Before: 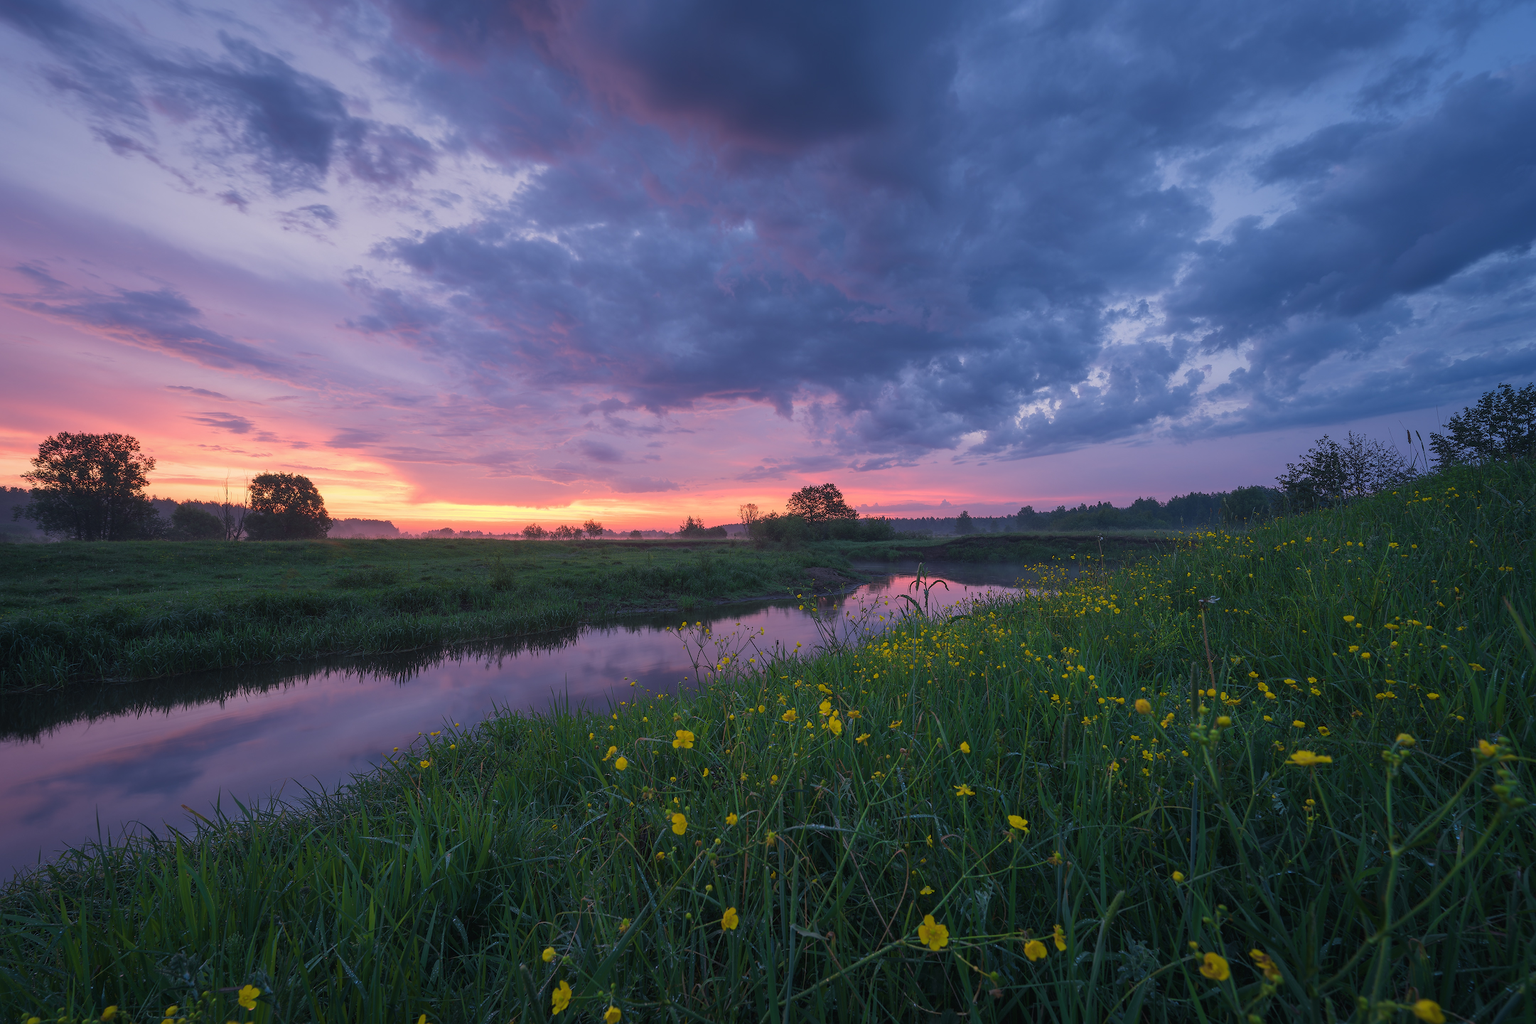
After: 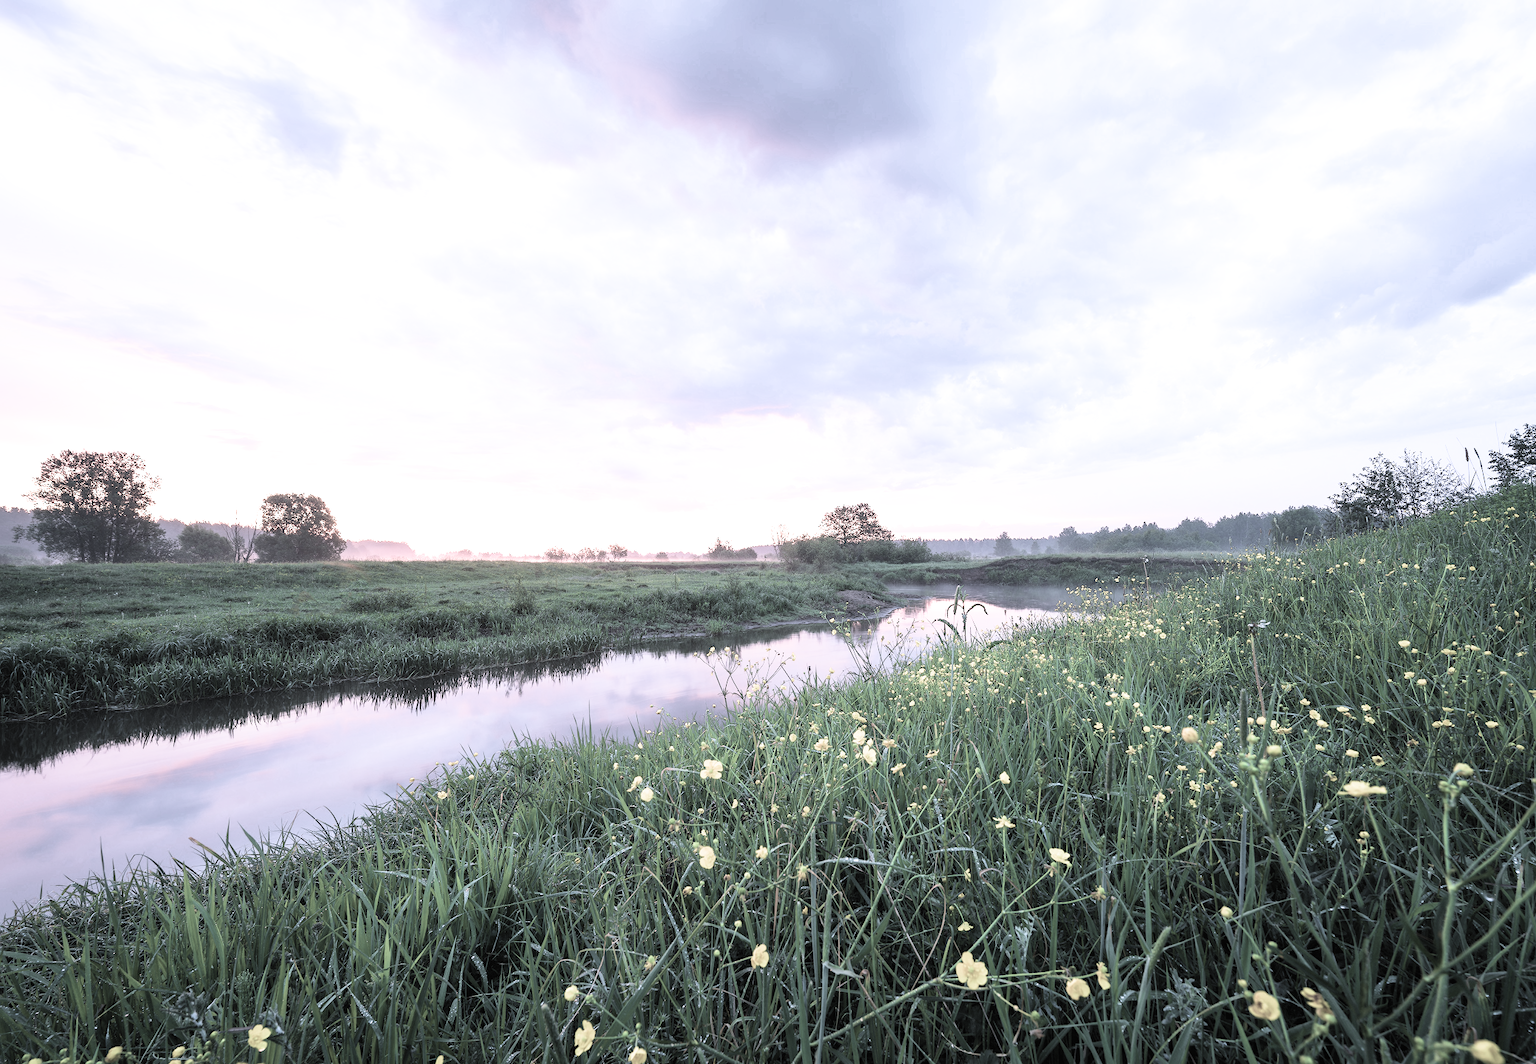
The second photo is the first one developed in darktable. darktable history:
crop: right 3.925%, bottom 0.038%
filmic rgb: black relative exposure -5.05 EV, white relative exposure 3.18 EV, hardness 3.43, contrast 1.189, highlights saturation mix -28.74%, color science v4 (2020)
exposure: black level correction 0, exposure 1.997 EV, compensate highlight preservation false
contrast brightness saturation: contrast 0.203, brightness 0.164, saturation 0.216
